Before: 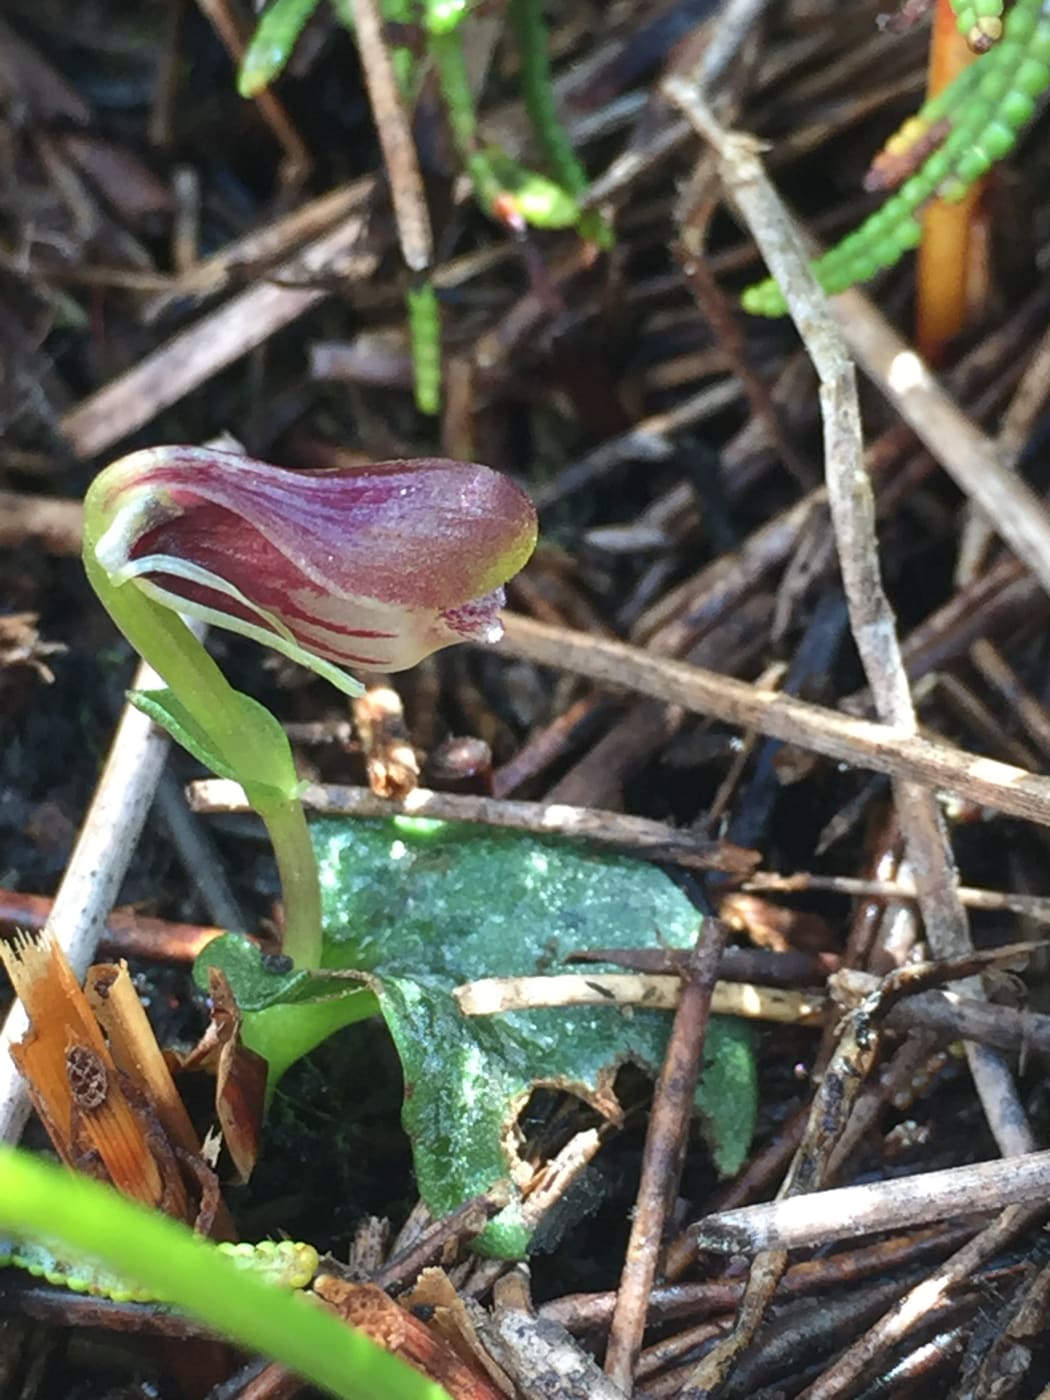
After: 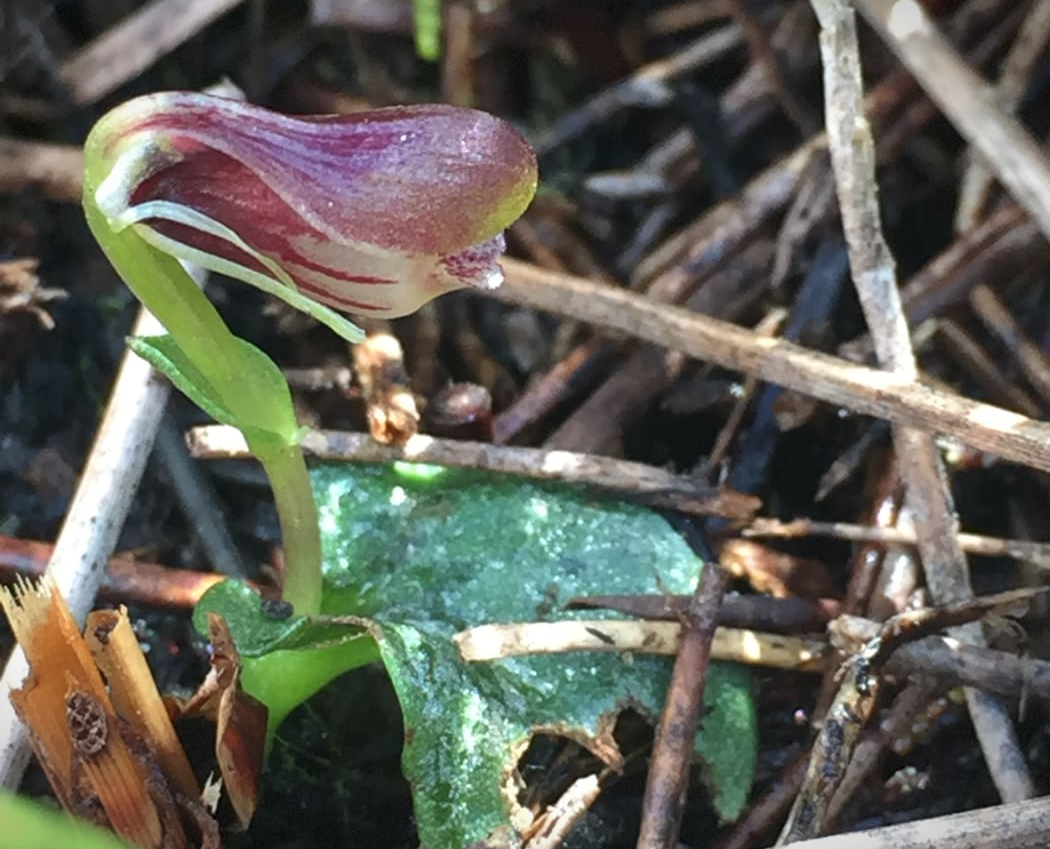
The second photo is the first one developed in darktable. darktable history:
vignetting: fall-off start 100%, brightness -0.406, saturation -0.3, width/height ratio 1.324, dithering 8-bit output, unbound false
crop and rotate: top 25.357%, bottom 13.942%
